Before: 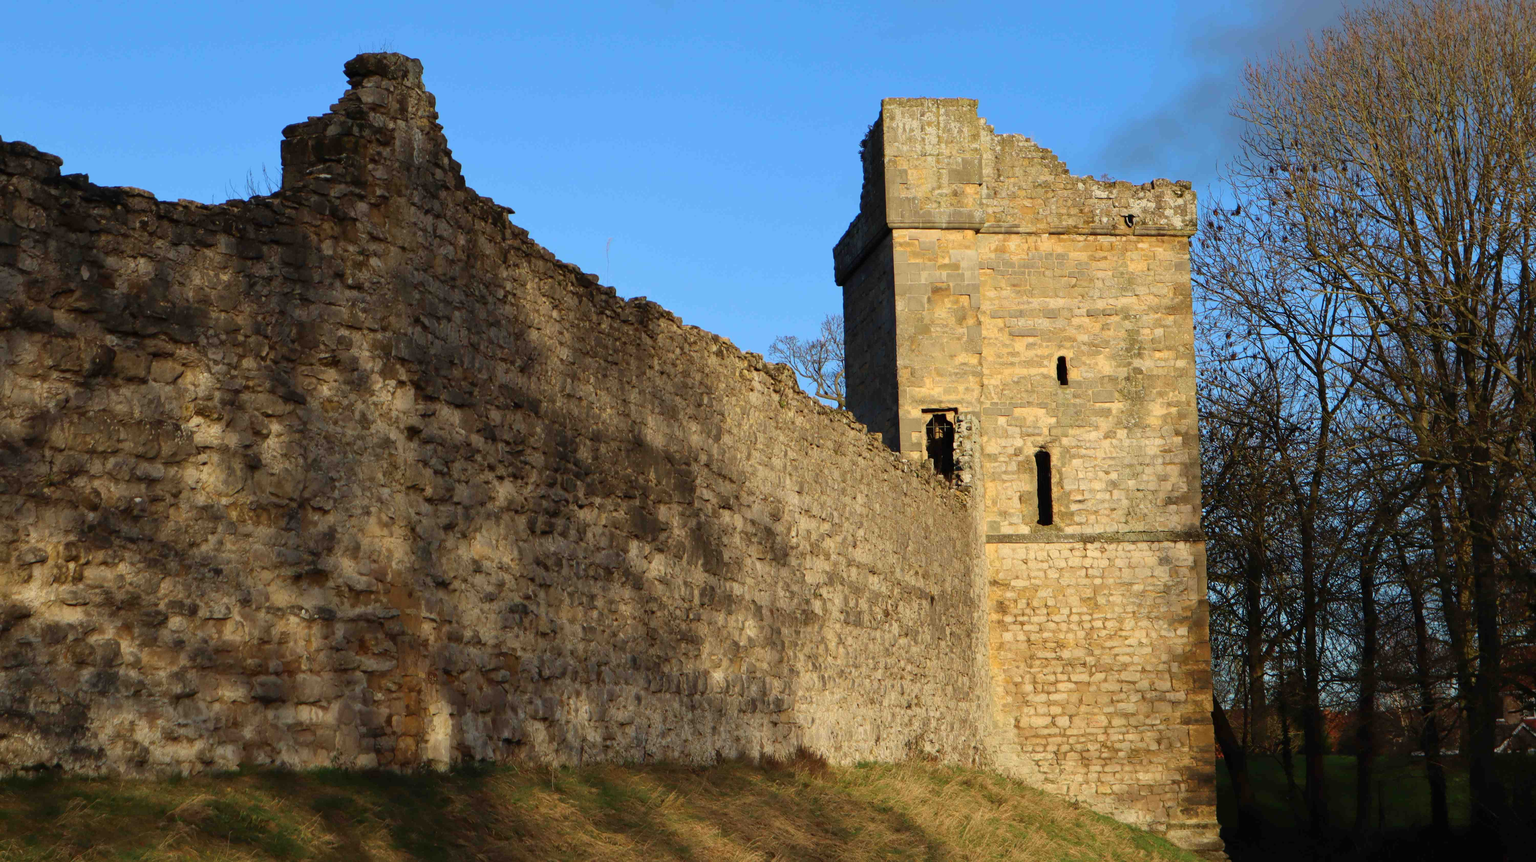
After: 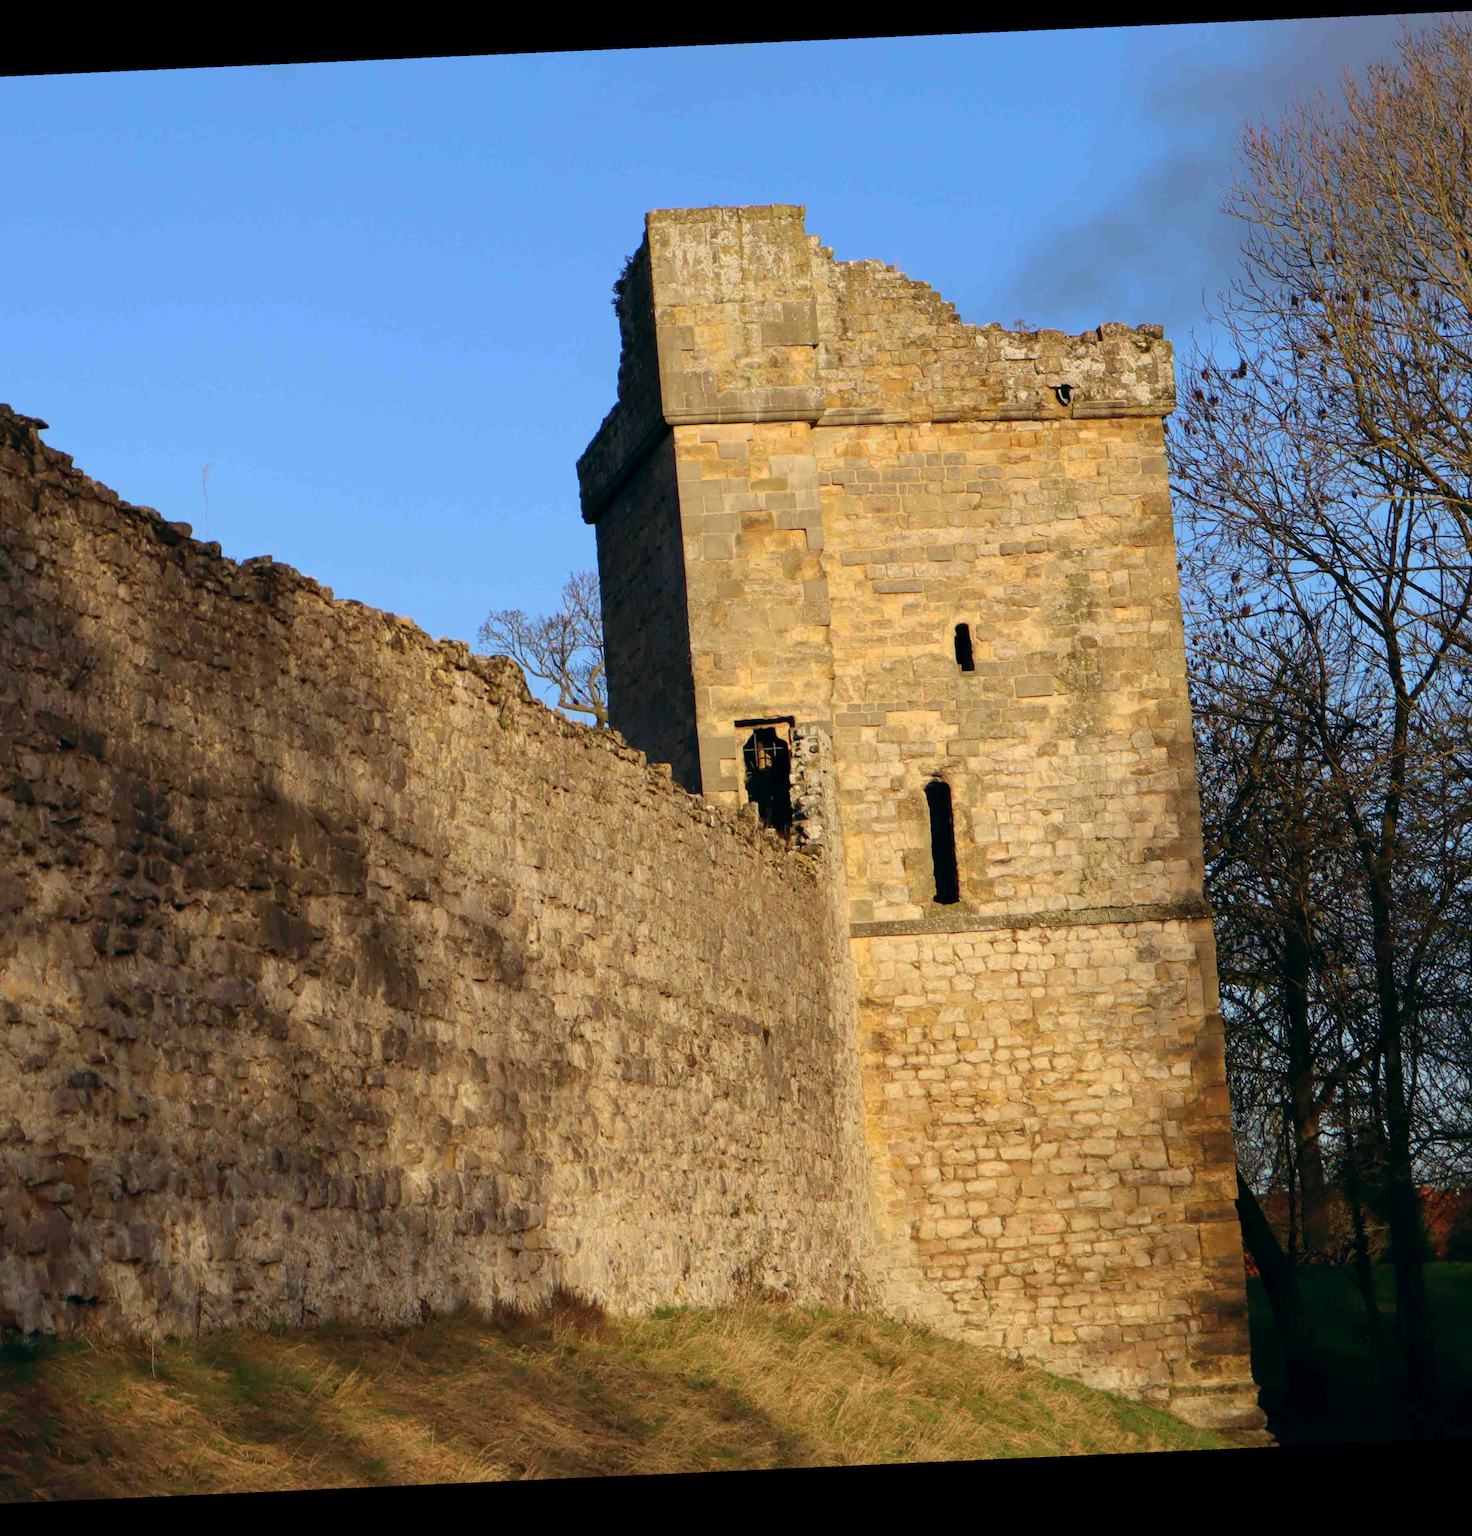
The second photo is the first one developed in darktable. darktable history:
color balance: lift [0.998, 0.998, 1.001, 1.002], gamma [0.995, 1.025, 0.992, 0.975], gain [0.995, 1.02, 0.997, 0.98]
crop: left 31.458%, top 0%, right 11.876%
rotate and perspective: rotation -2.56°, automatic cropping off
